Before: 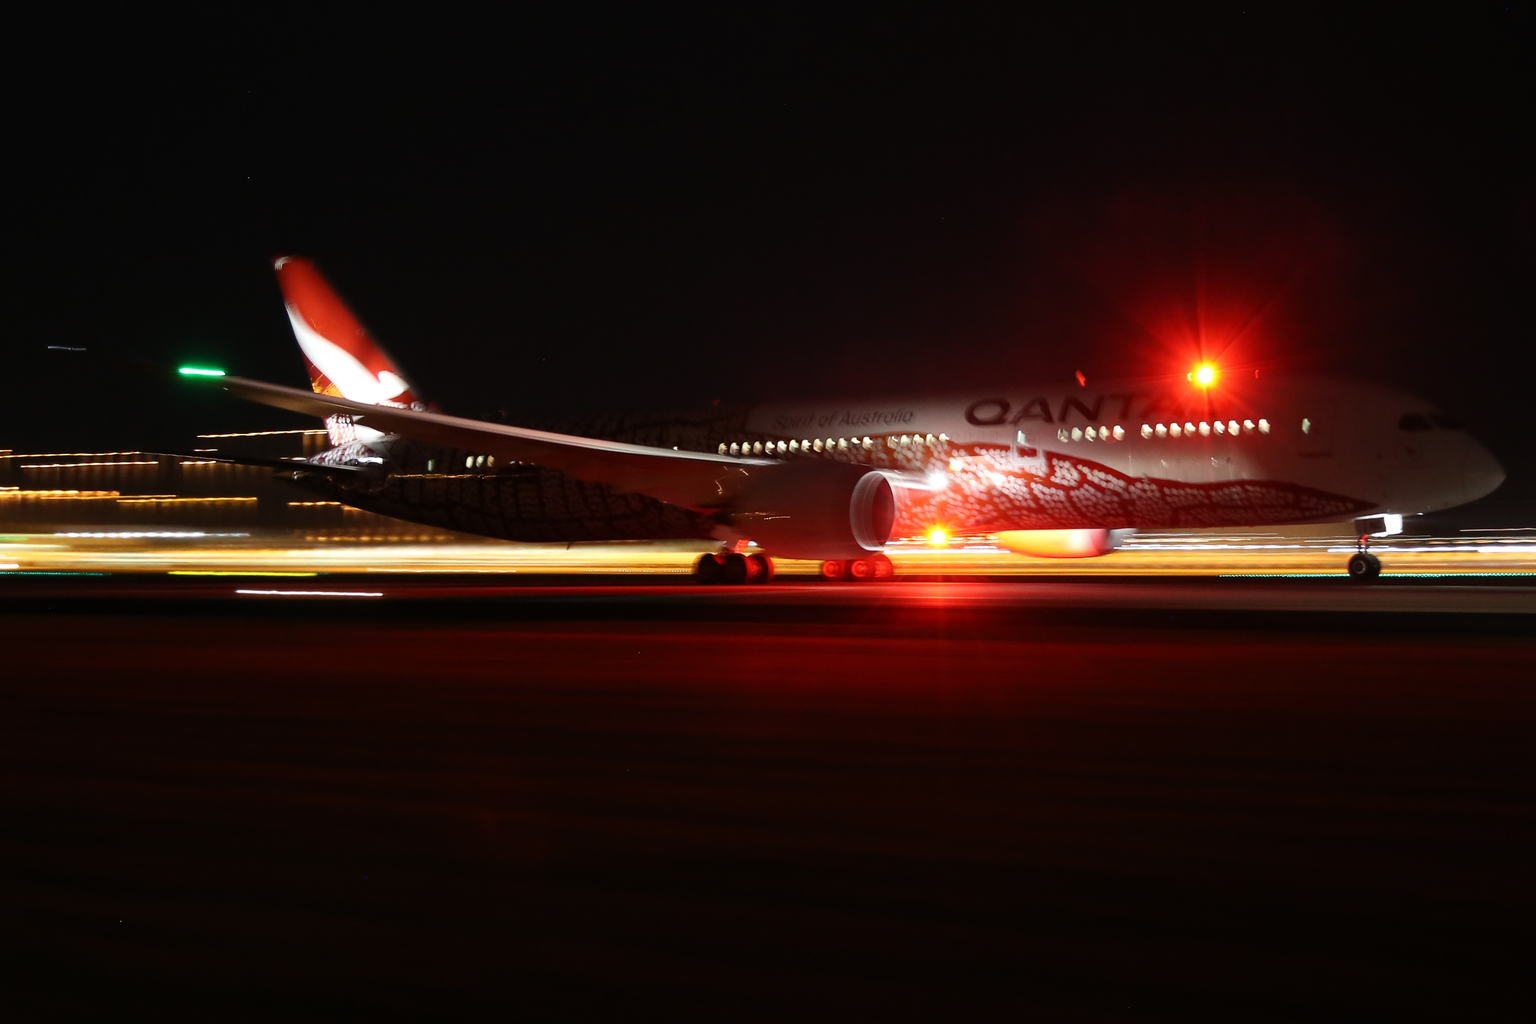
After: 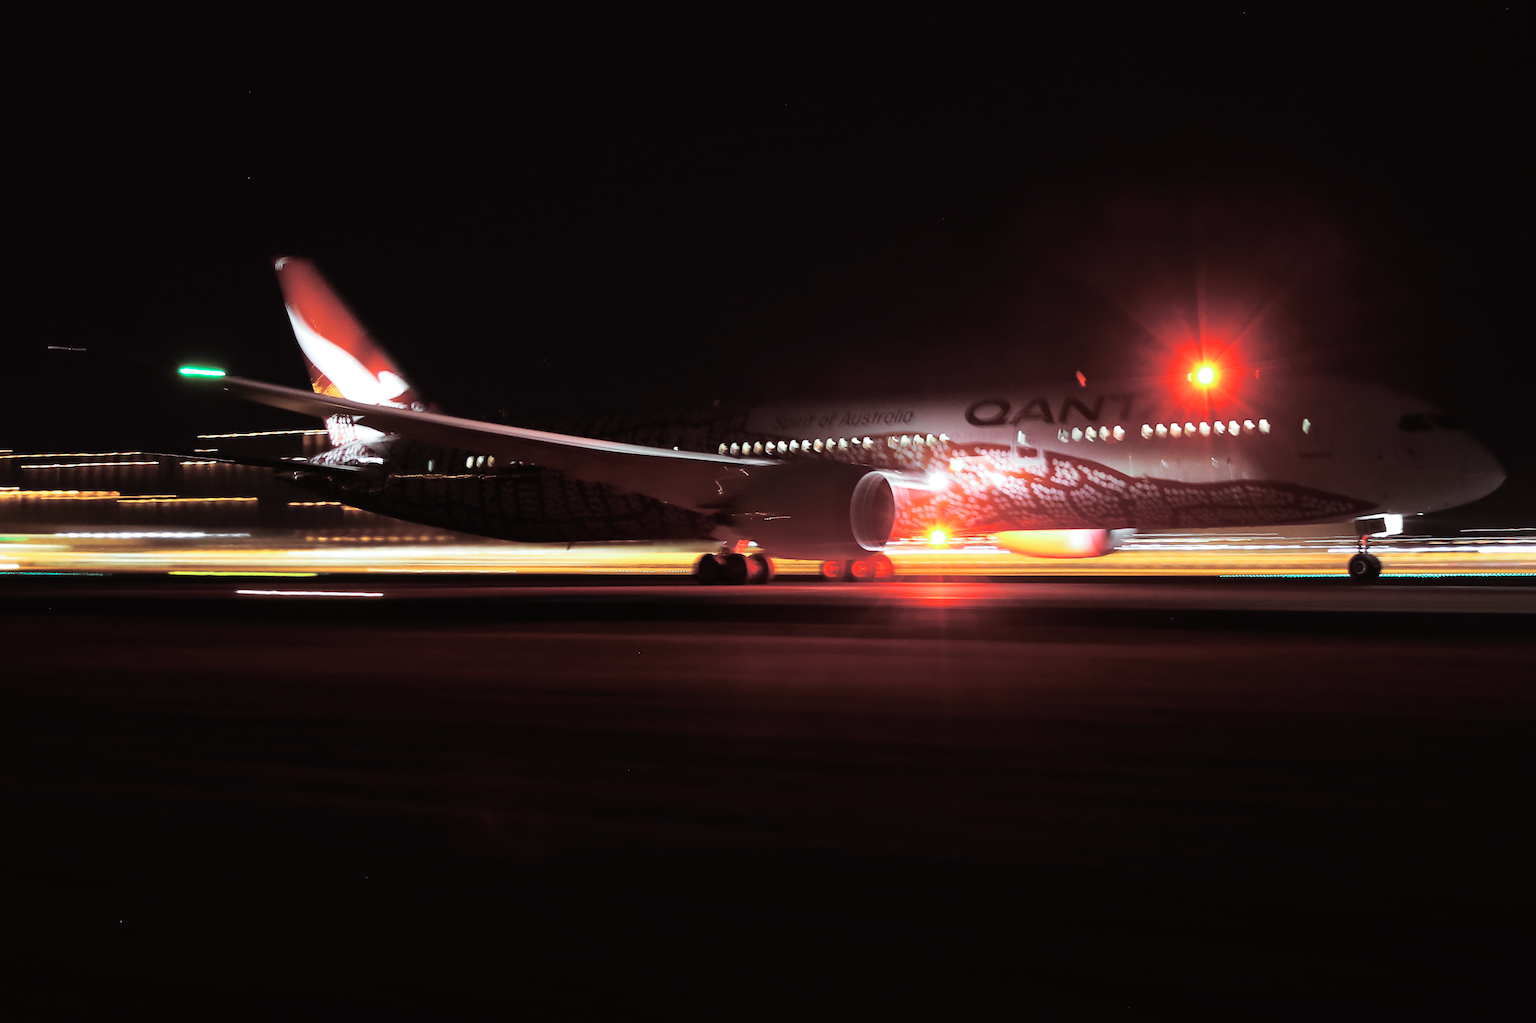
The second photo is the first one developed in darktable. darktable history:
color calibration: x 0.372, y 0.386, temperature 4283.97 K
split-toning: shadows › saturation 0.24, highlights › hue 54°, highlights › saturation 0.24
tone curve: curves: ch0 [(0, 0.009) (0.037, 0.035) (0.131, 0.126) (0.275, 0.28) (0.476, 0.514) (0.617, 0.667) (0.704, 0.759) (0.813, 0.863) (0.911, 0.931) (0.997, 1)]; ch1 [(0, 0) (0.318, 0.271) (0.444, 0.438) (0.493, 0.496) (0.508, 0.5) (0.534, 0.535) (0.57, 0.582) (0.65, 0.664) (0.746, 0.764) (1, 1)]; ch2 [(0, 0) (0.246, 0.24) (0.36, 0.381) (0.415, 0.434) (0.476, 0.492) (0.502, 0.499) (0.522, 0.518) (0.533, 0.534) (0.586, 0.598) (0.634, 0.643) (0.706, 0.717) (0.853, 0.83) (1, 0.951)], color space Lab, independent channels, preserve colors none
